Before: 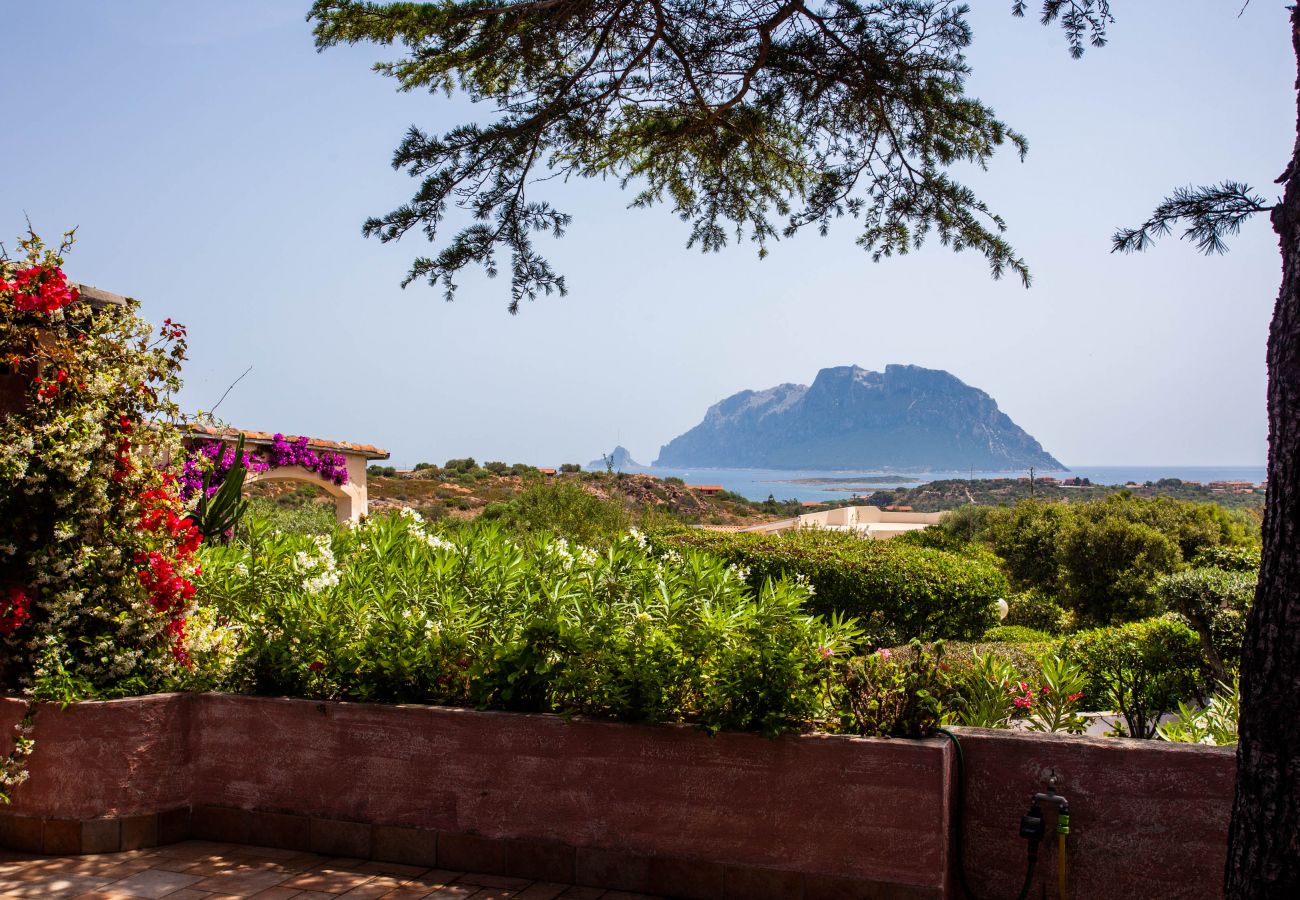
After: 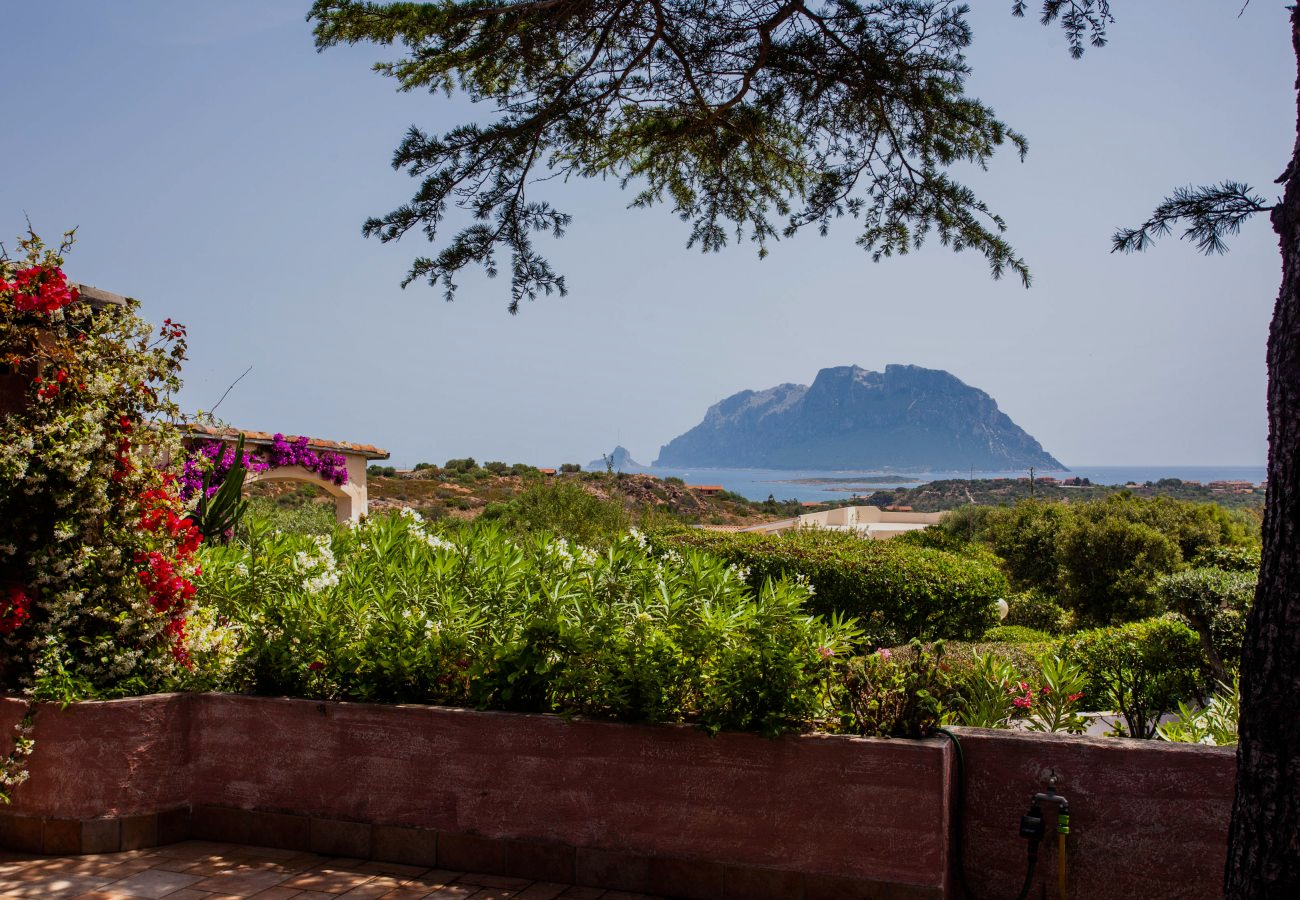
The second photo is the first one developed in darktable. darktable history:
graduated density: rotation 5.63°, offset 76.9
white balance: red 0.988, blue 1.017
